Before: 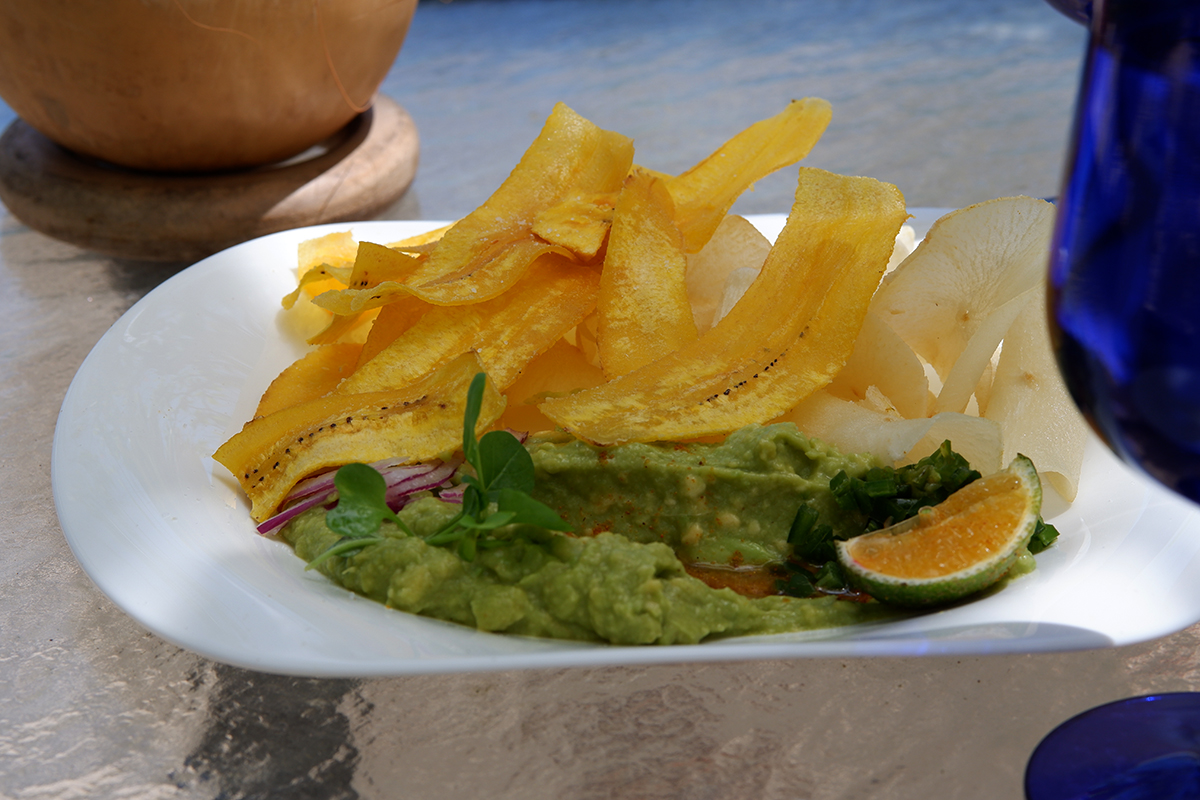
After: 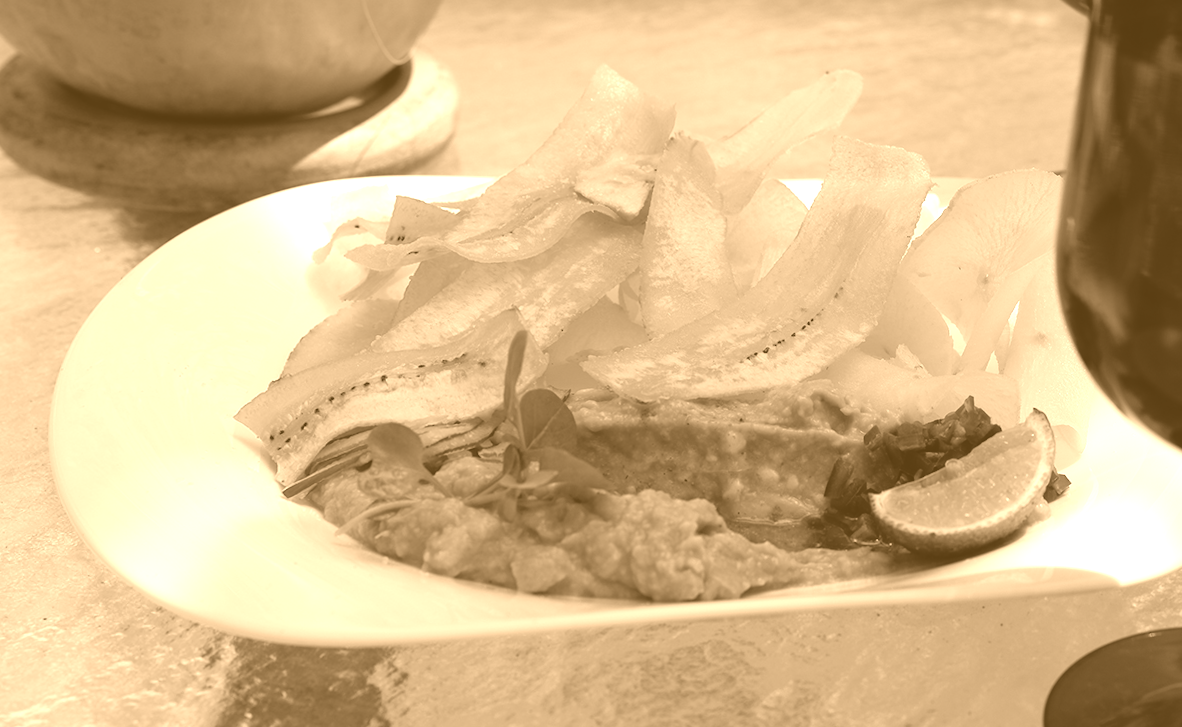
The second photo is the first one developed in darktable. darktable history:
colorize: hue 28.8°, source mix 100%
rotate and perspective: rotation -0.013°, lens shift (vertical) -0.027, lens shift (horizontal) 0.178, crop left 0.016, crop right 0.989, crop top 0.082, crop bottom 0.918
